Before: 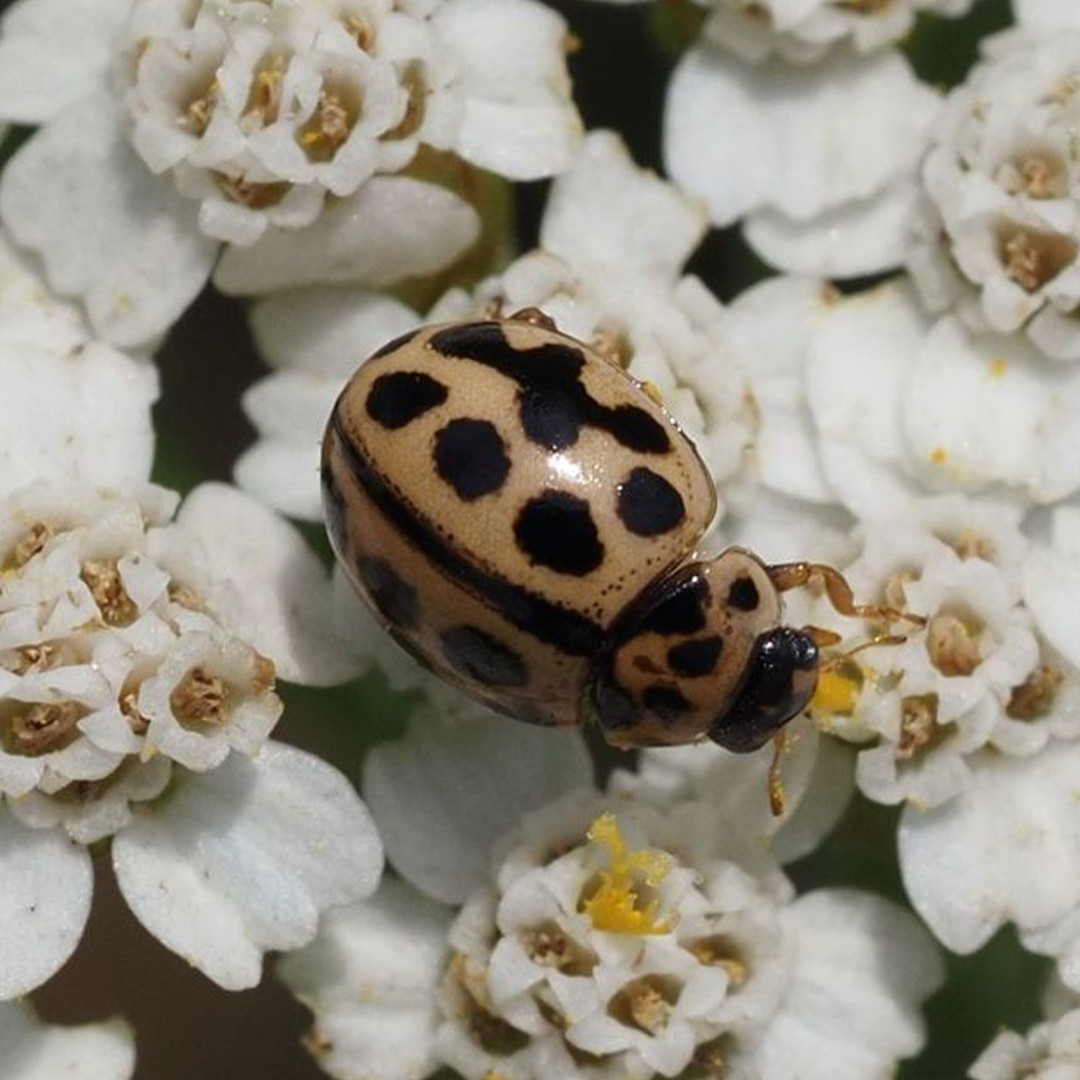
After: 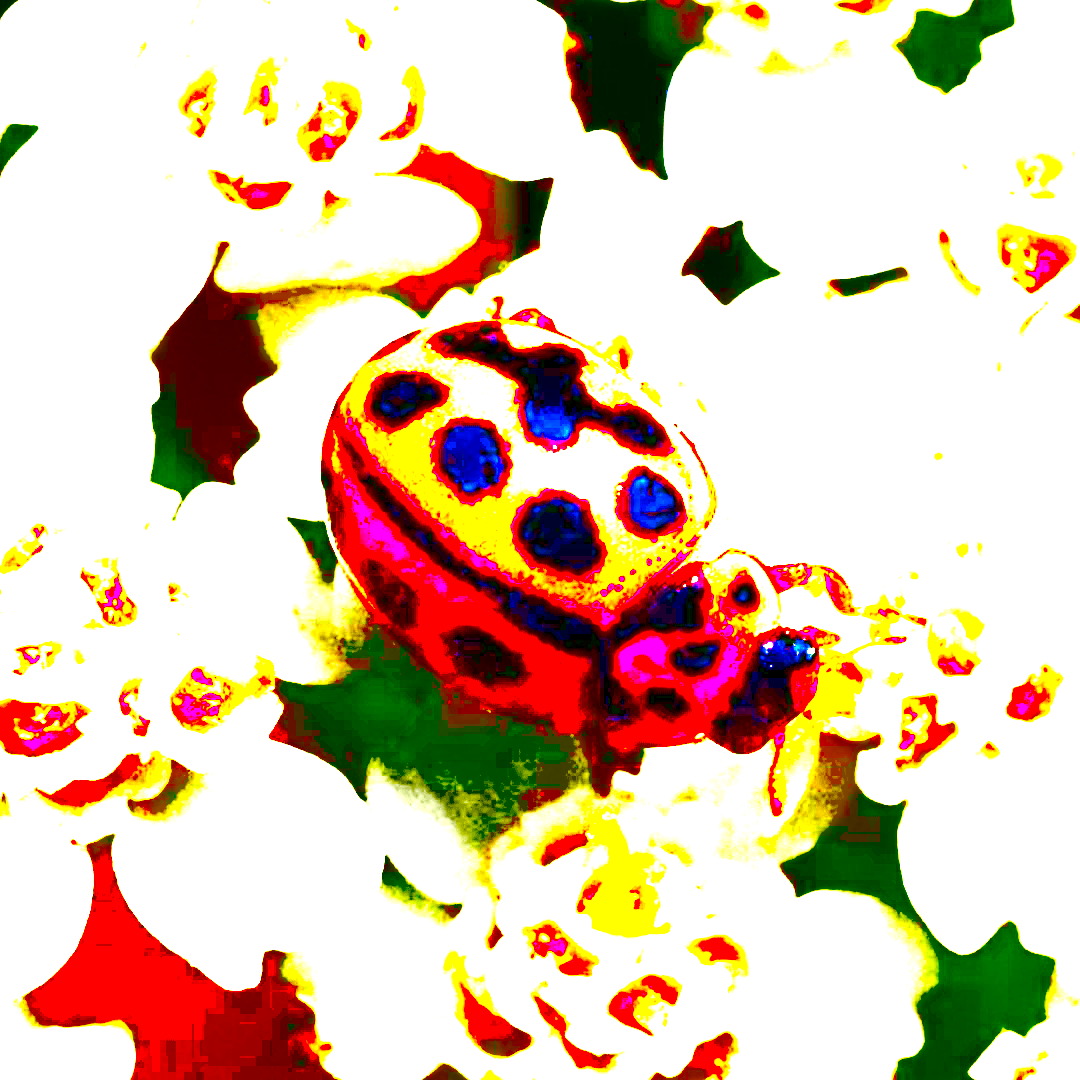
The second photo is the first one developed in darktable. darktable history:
exposure: black level correction 0.099, exposure 2.943 EV, compensate highlight preservation false
contrast brightness saturation: contrast 0.078, saturation 0.022
